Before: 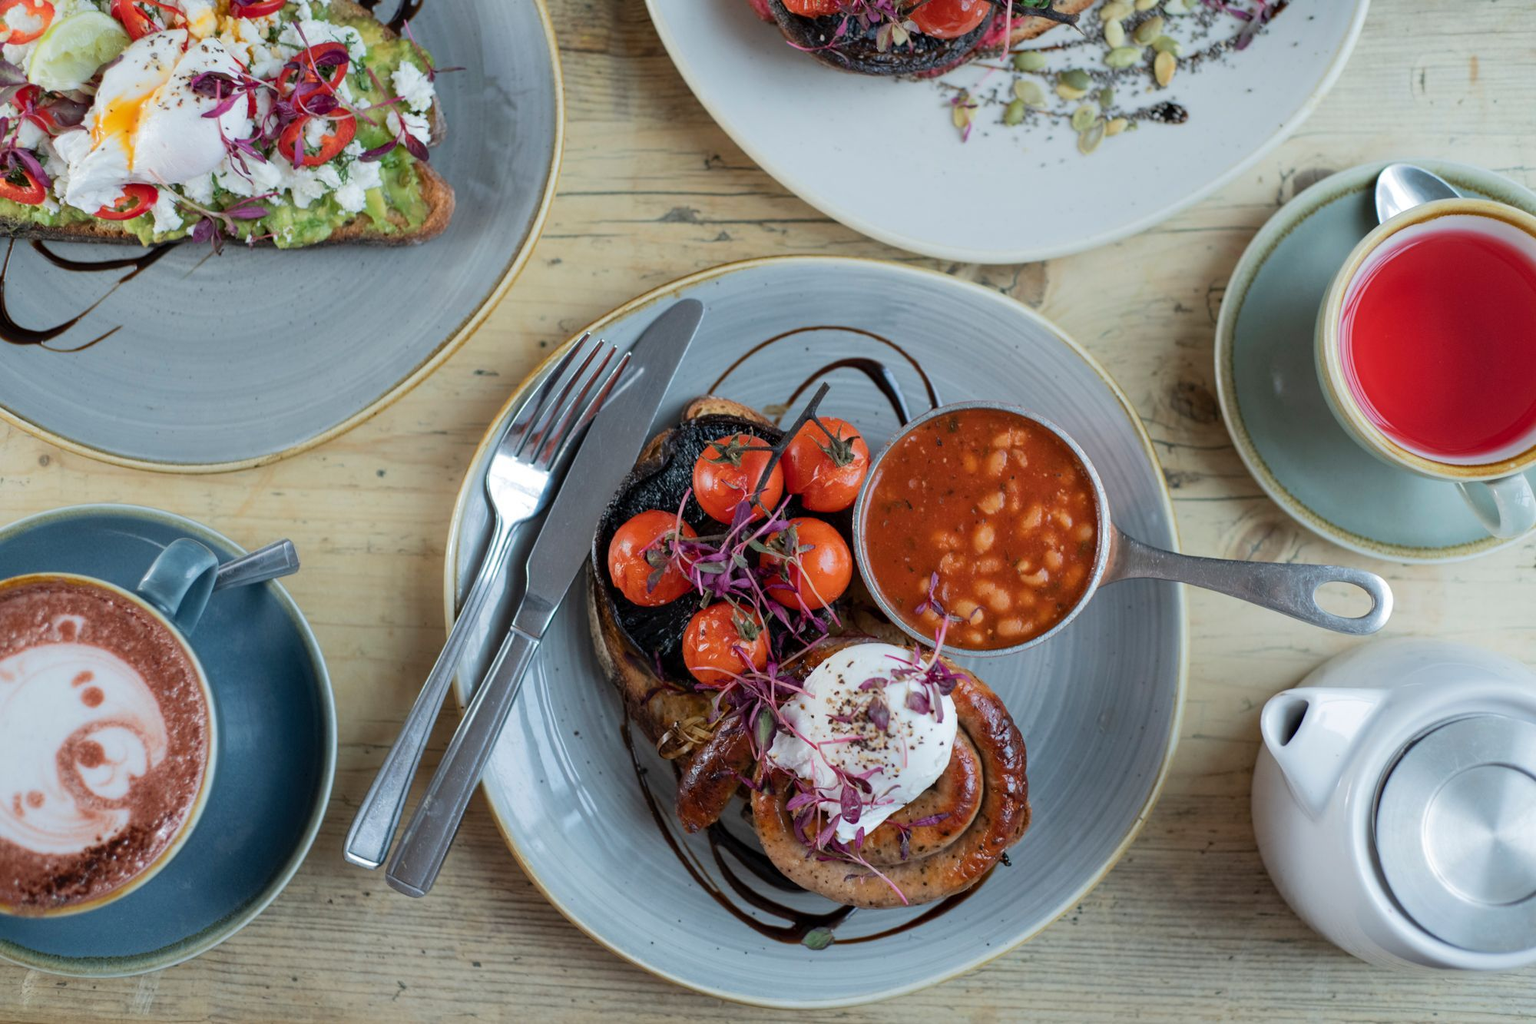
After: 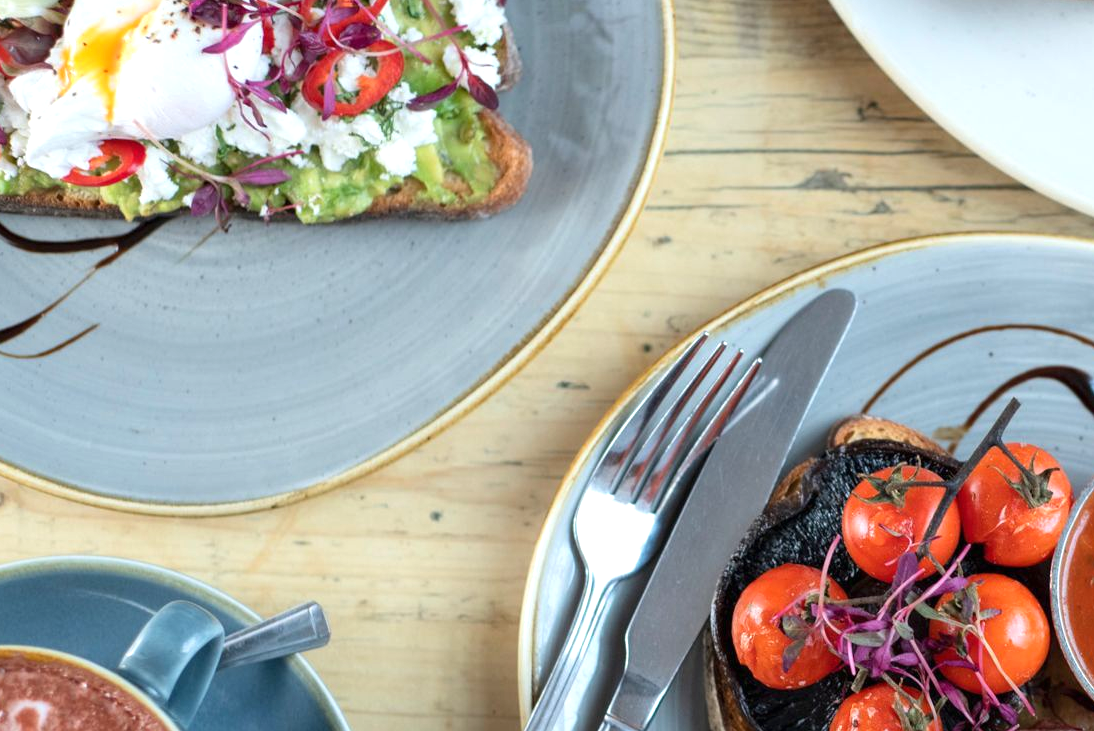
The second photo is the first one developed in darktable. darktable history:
crop and rotate: left 3.047%, top 7.509%, right 42.236%, bottom 37.598%
exposure: black level correction 0, exposure 0.7 EV, compensate exposure bias true, compensate highlight preservation false
